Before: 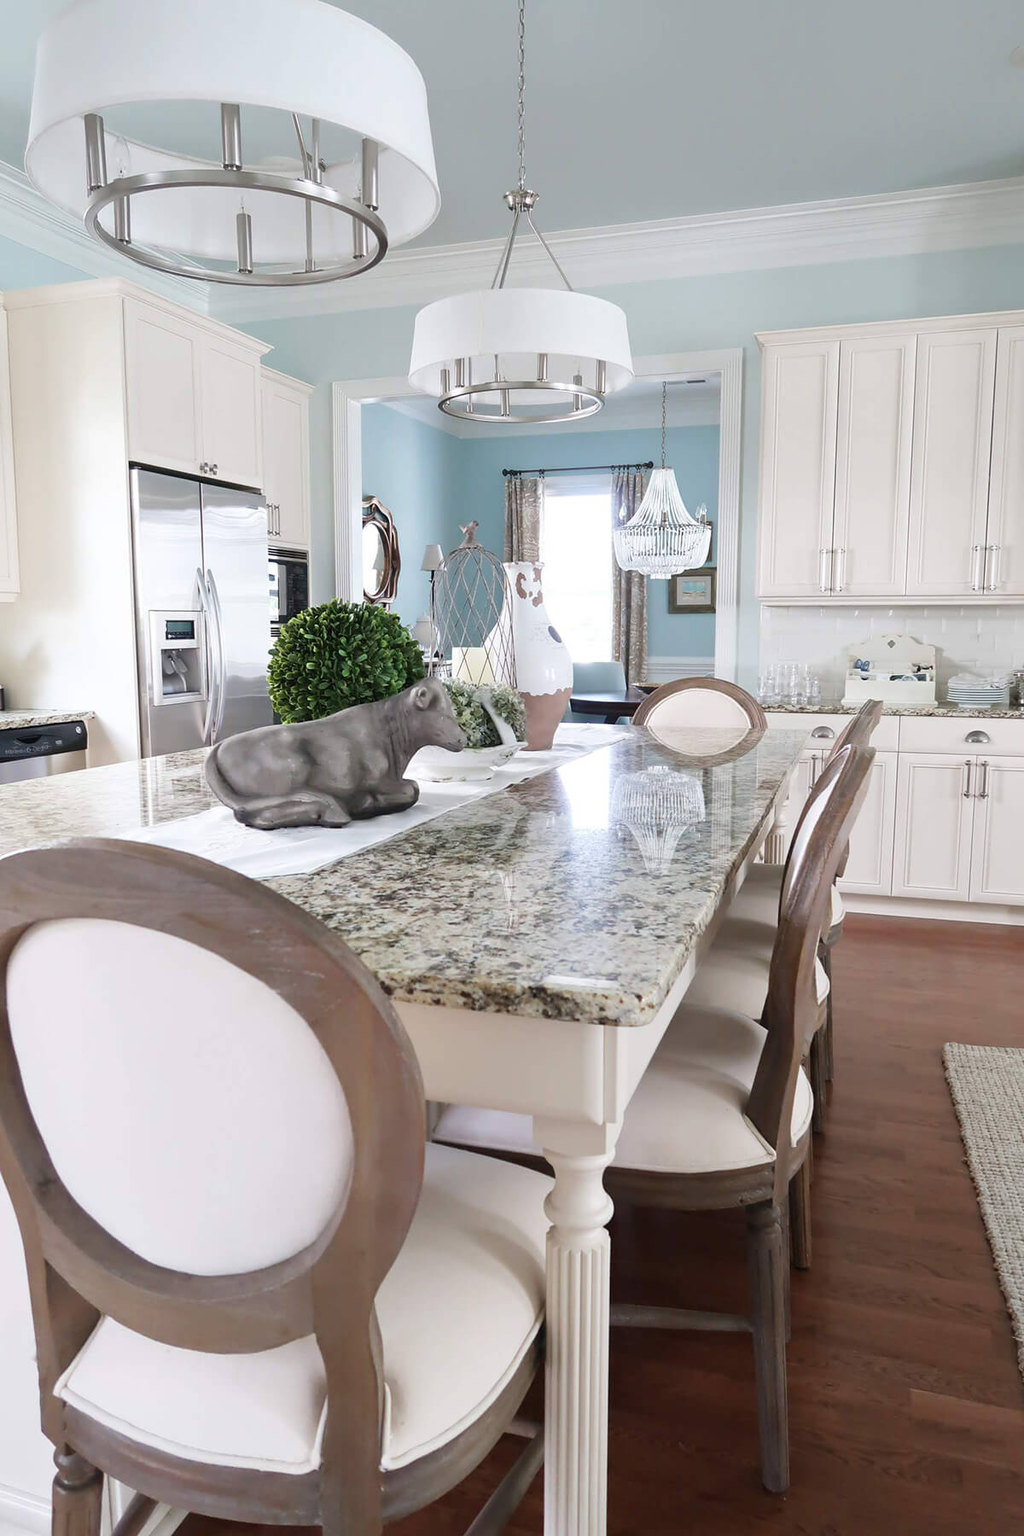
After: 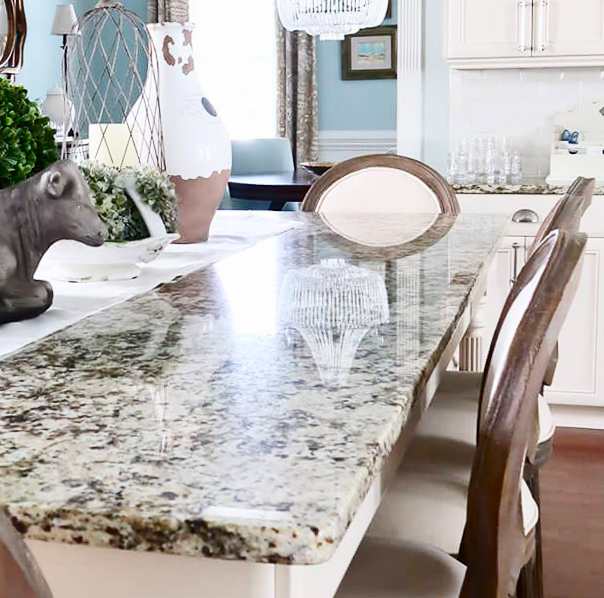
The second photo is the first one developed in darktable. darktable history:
contrast brightness saturation: contrast 0.28
exposure: exposure -0.048 EV, compensate highlight preservation false
color balance rgb: perceptual saturation grading › global saturation 20%, perceptual saturation grading › highlights -25%, perceptual saturation grading › shadows 50%
rotate and perspective: rotation -1°, crop left 0.011, crop right 0.989, crop top 0.025, crop bottom 0.975
crop: left 36.607%, top 34.735%, right 13.146%, bottom 30.611%
